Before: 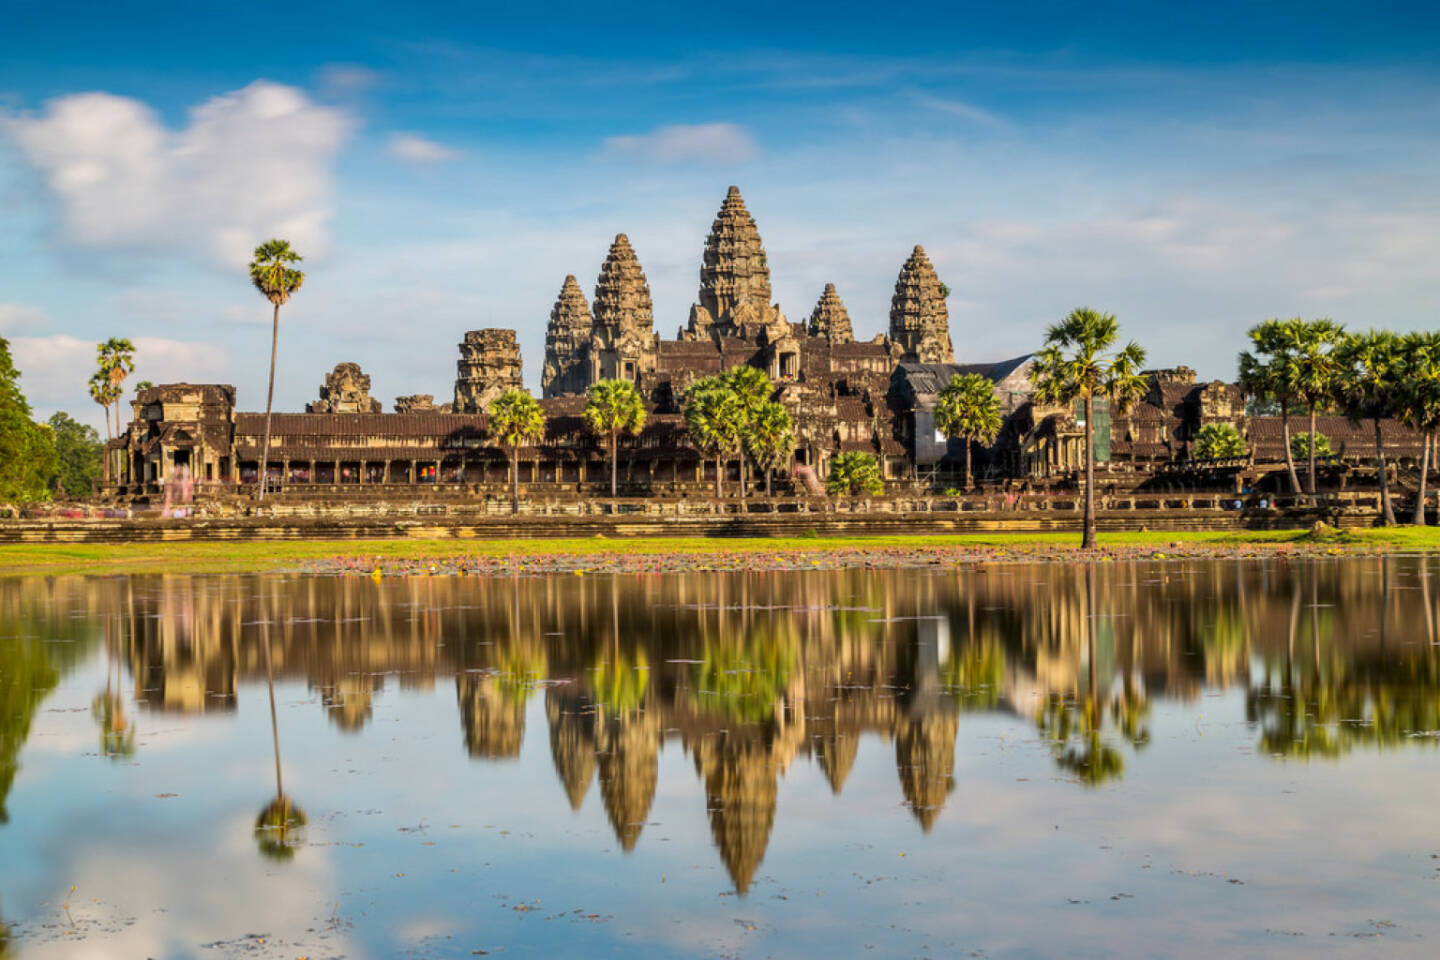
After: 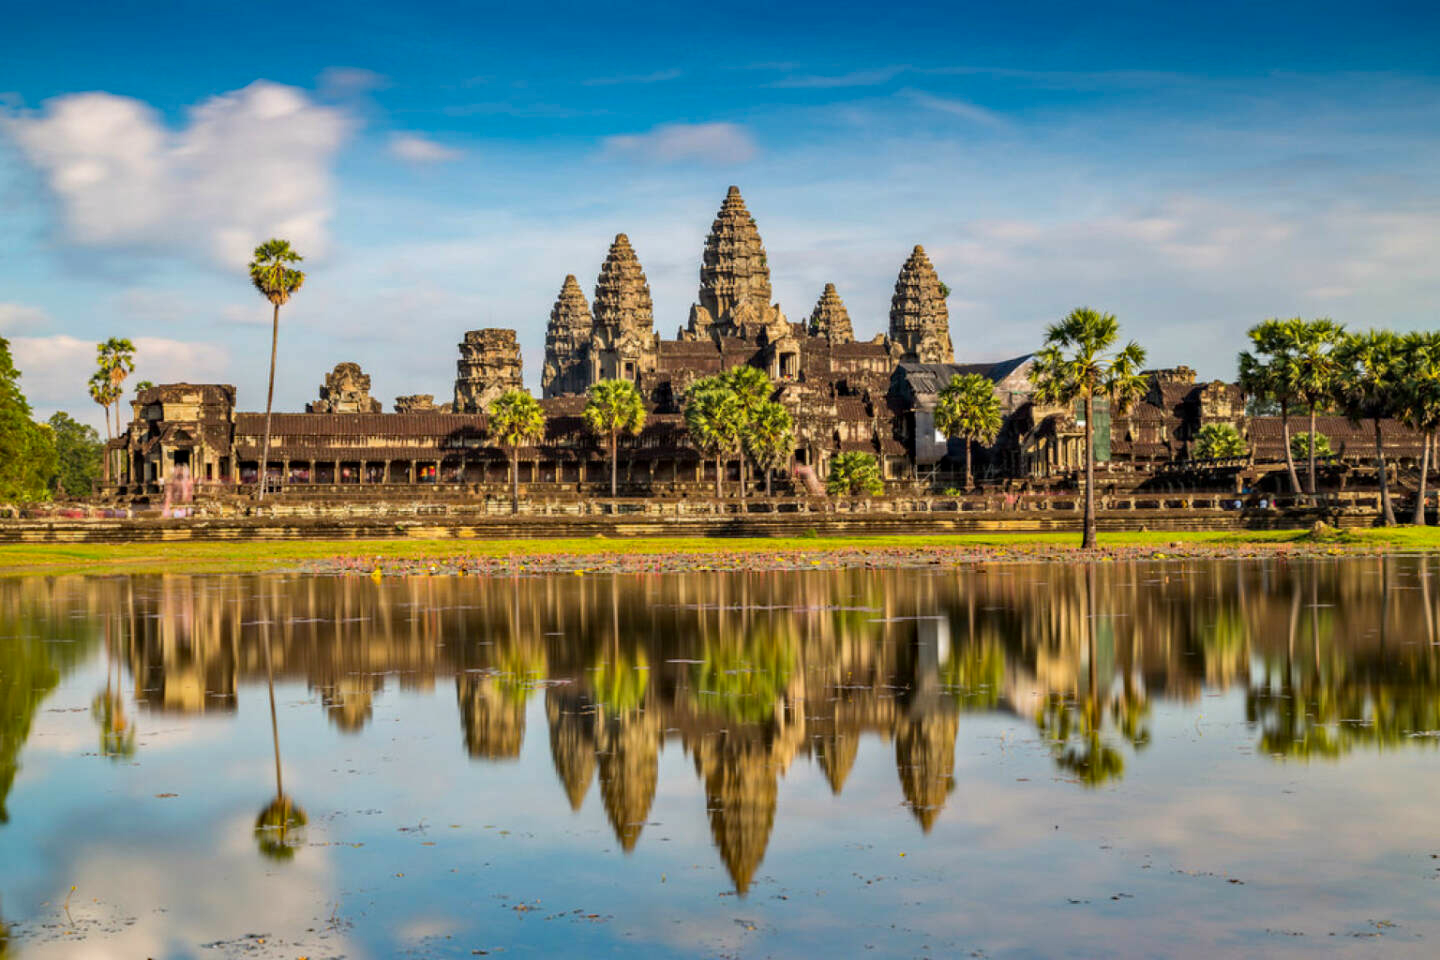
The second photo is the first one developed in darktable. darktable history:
haze removal: strength 0.292, distance 0.25, compatibility mode true, adaptive false
